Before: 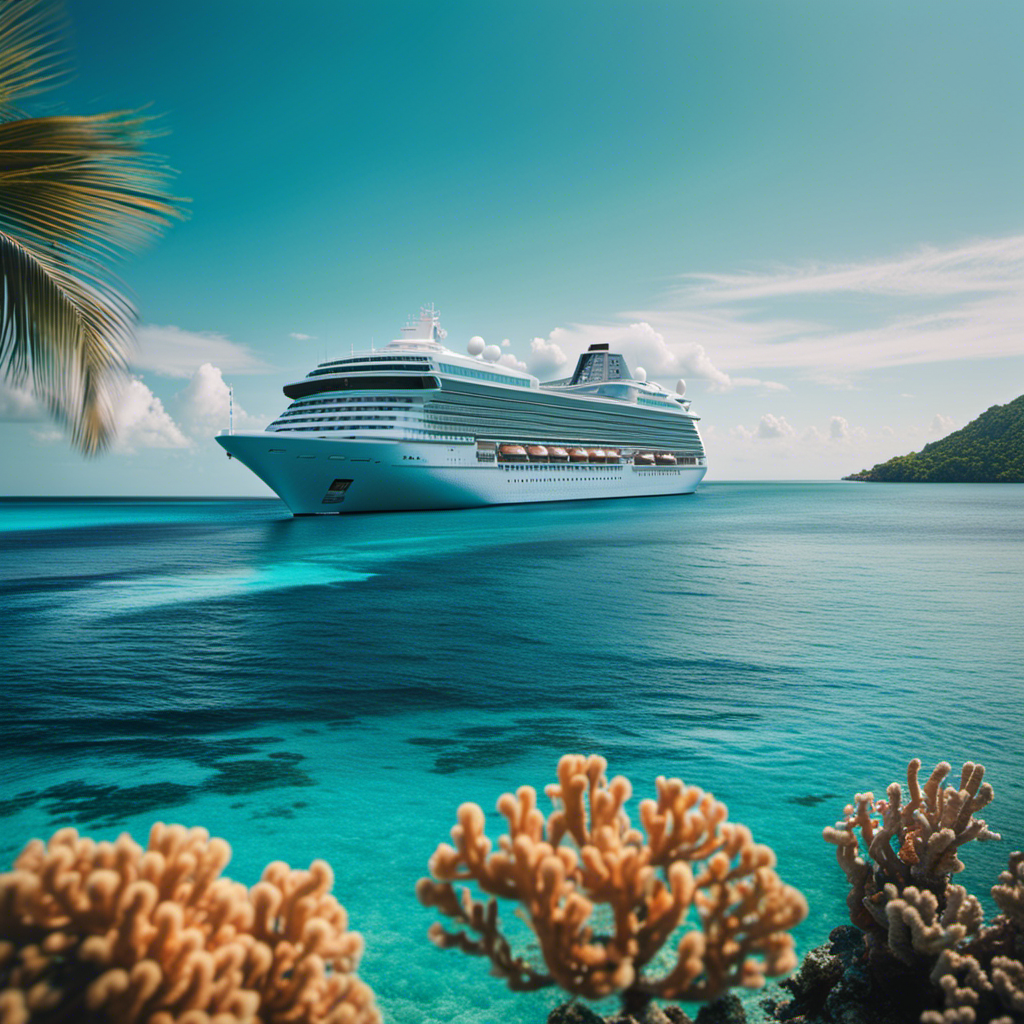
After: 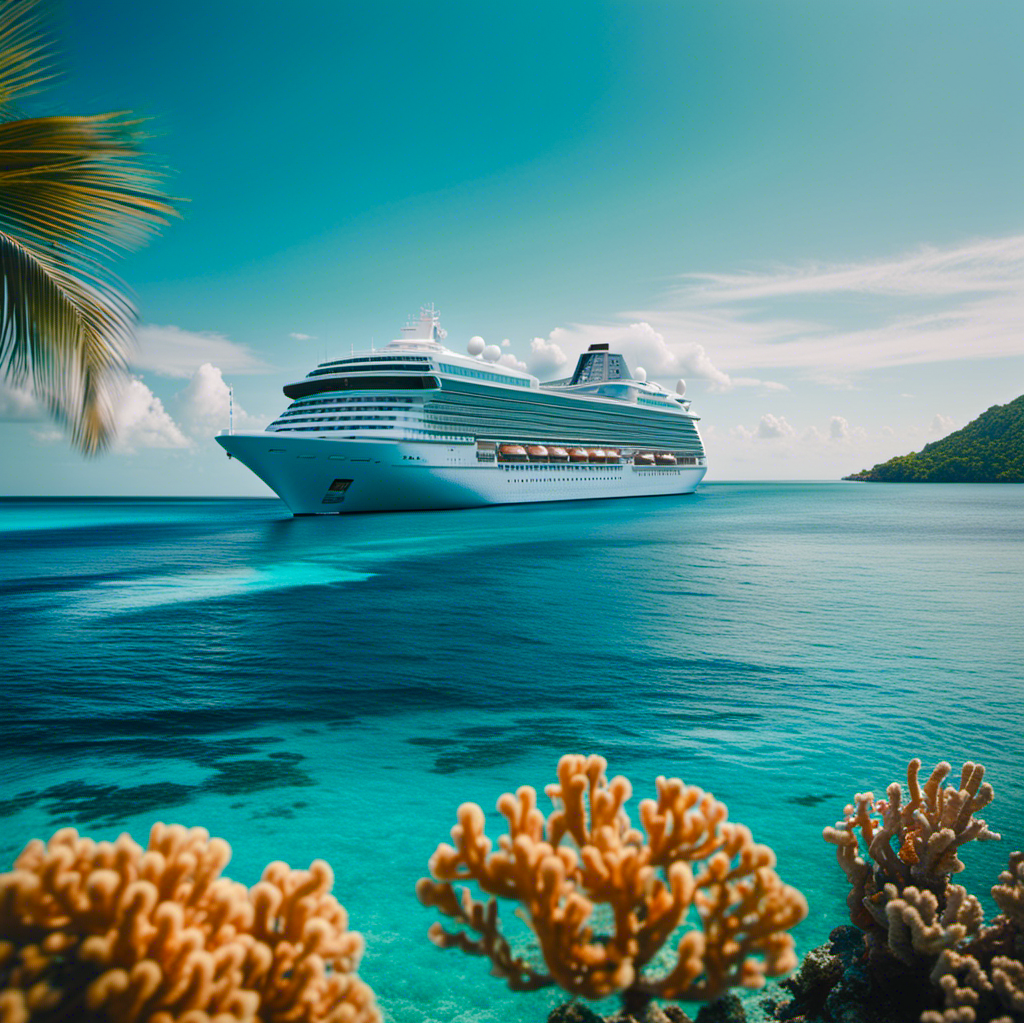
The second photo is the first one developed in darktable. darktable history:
crop: bottom 0.071%
color balance rgb: perceptual saturation grading › global saturation 20%, perceptual saturation grading › highlights -25%, perceptual saturation grading › shadows 50%
